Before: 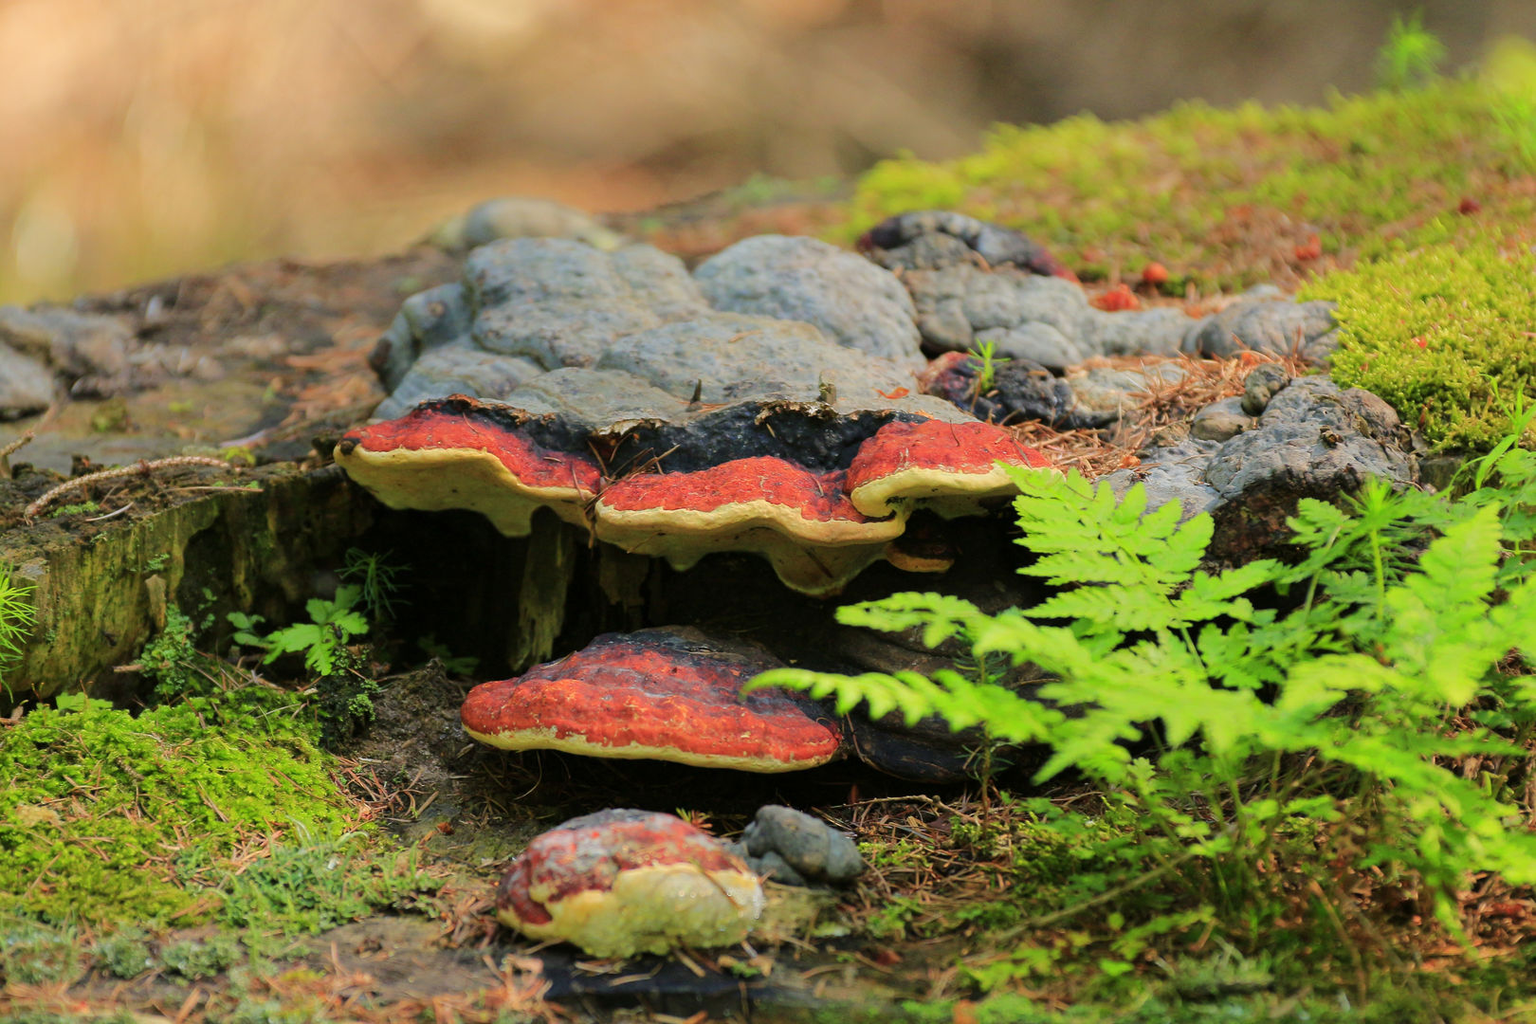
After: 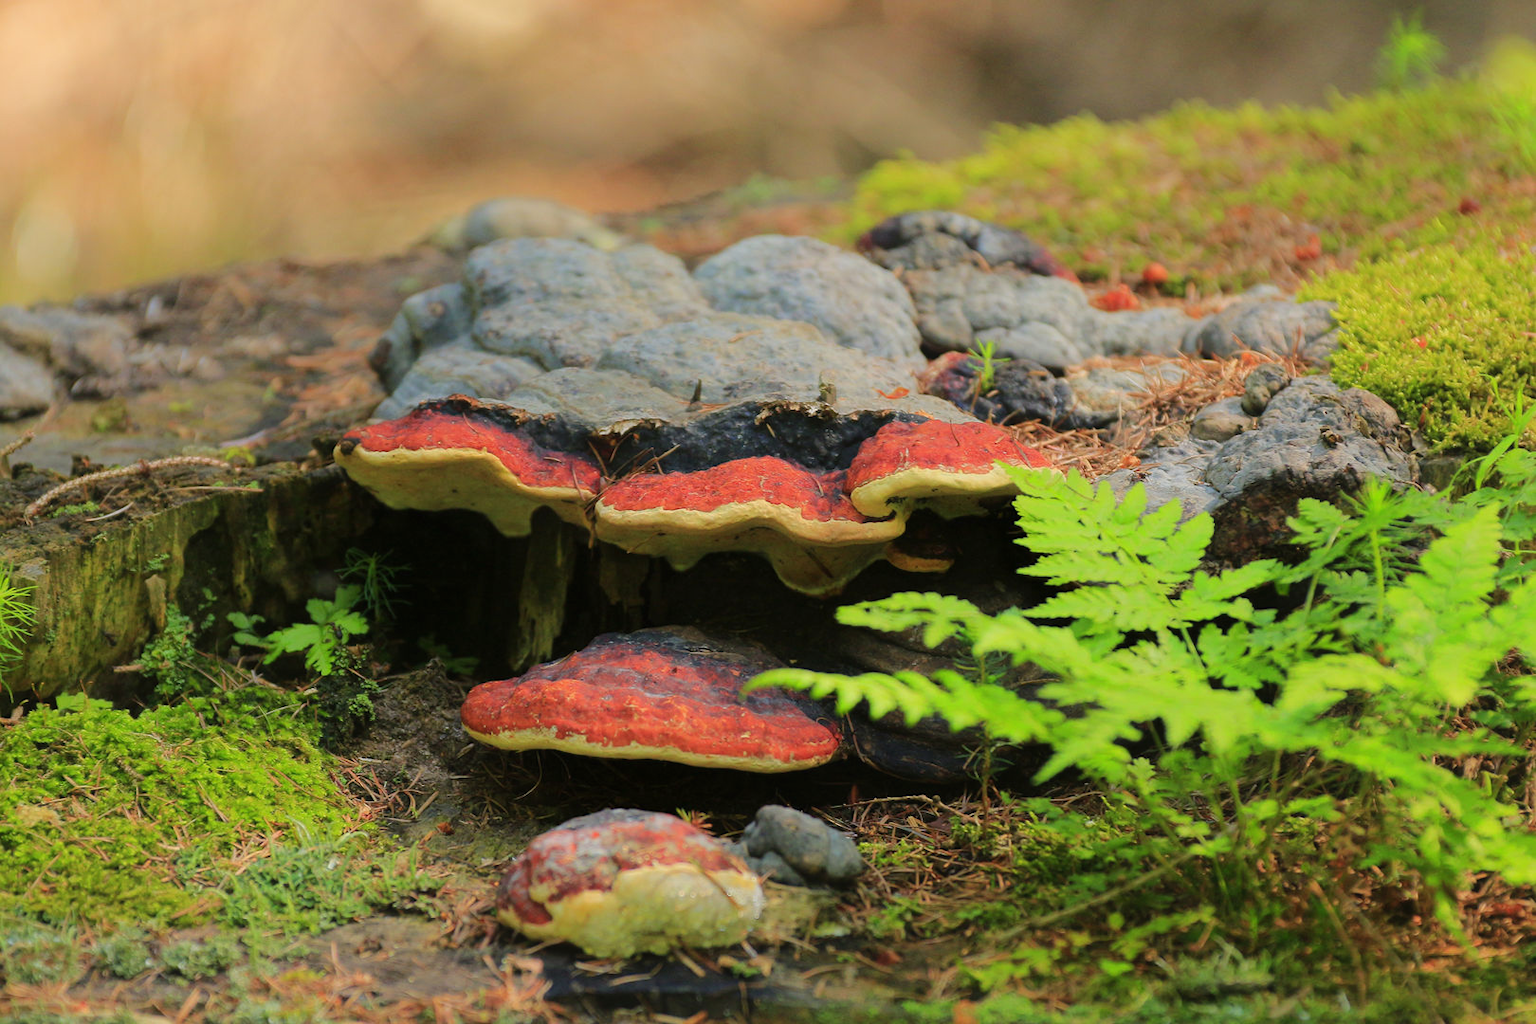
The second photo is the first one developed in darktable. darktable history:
contrast equalizer: y [[0.6 ×6], [0.55 ×6], [0 ×6], [0 ×6], [0 ×6]], mix -0.204
